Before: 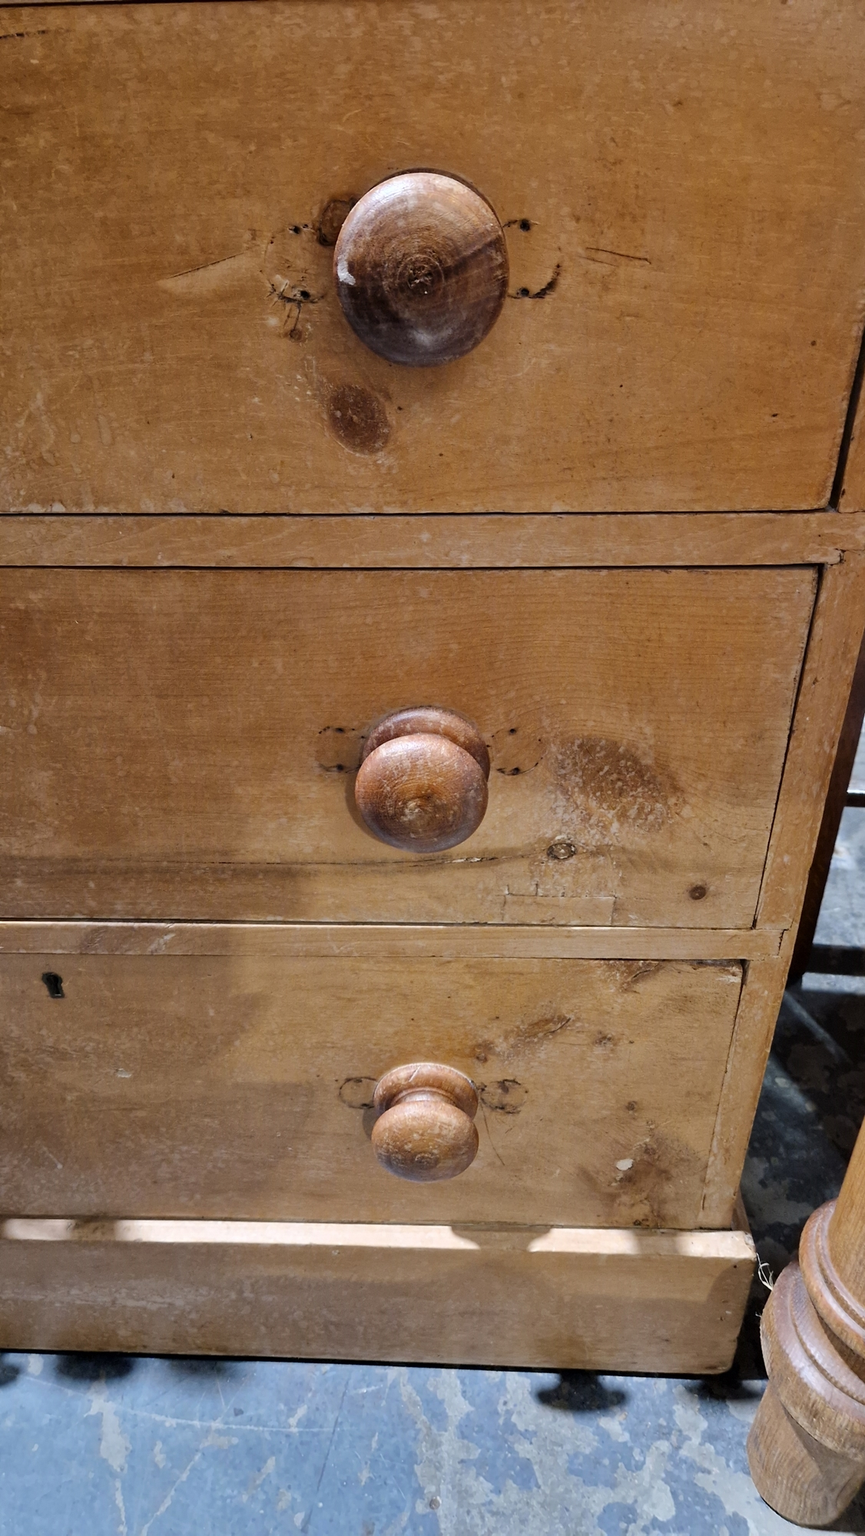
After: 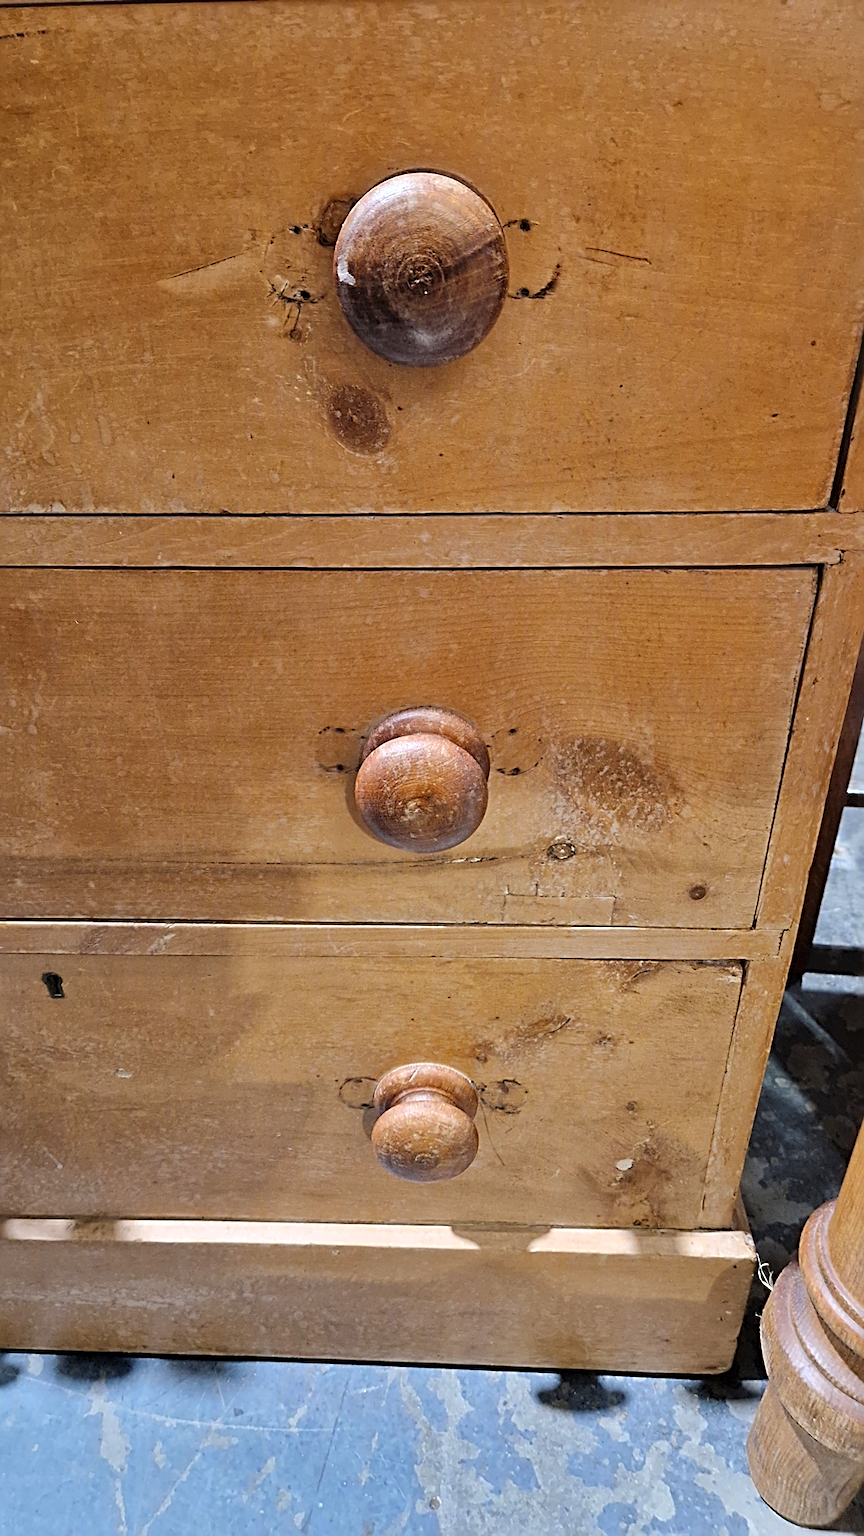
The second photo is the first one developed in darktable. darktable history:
contrast brightness saturation: brightness 0.088, saturation 0.195
sharpen: radius 2.811, amount 0.71
